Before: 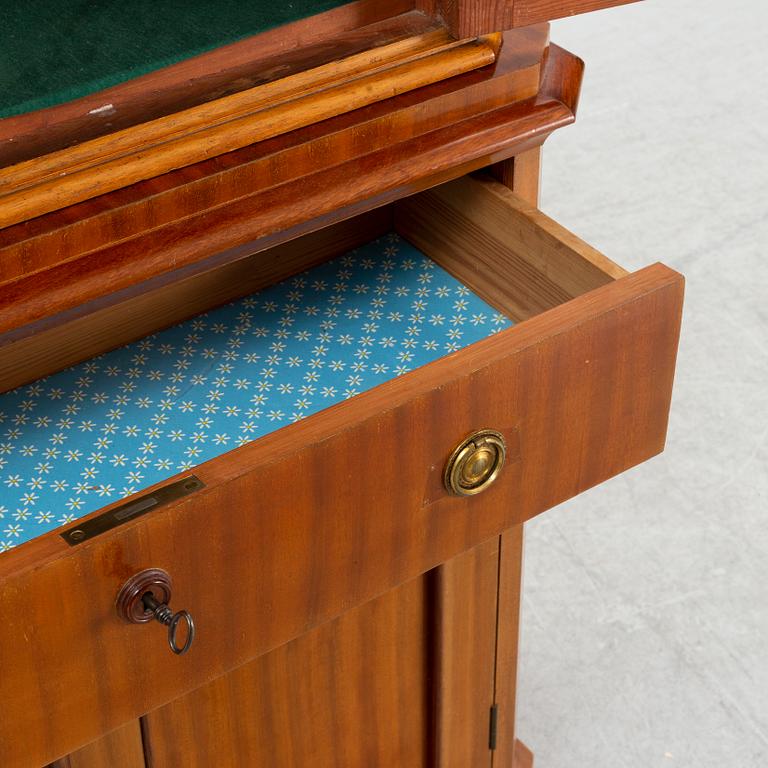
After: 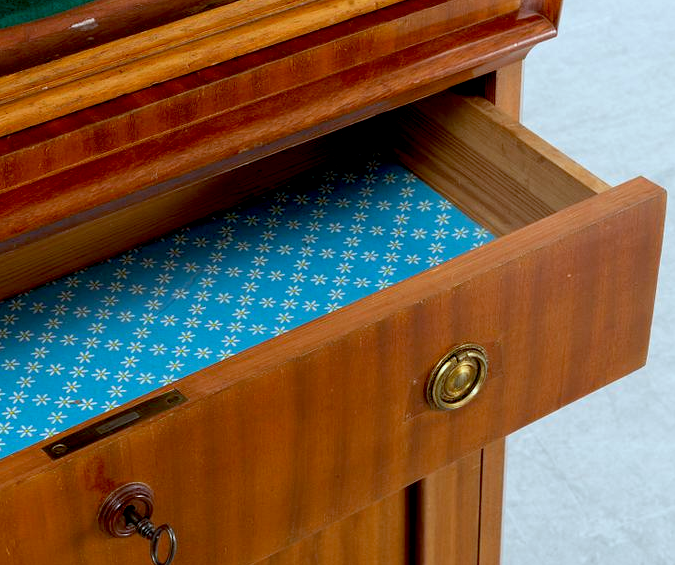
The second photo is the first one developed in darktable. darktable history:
crop and rotate: left 2.425%, top 11.305%, right 9.6%, bottom 15.08%
exposure: black level correction 0.012, compensate highlight preservation false
color calibration: illuminant F (fluorescent), F source F9 (Cool White Deluxe 4150 K) – high CRI, x 0.374, y 0.373, temperature 4158.34 K
